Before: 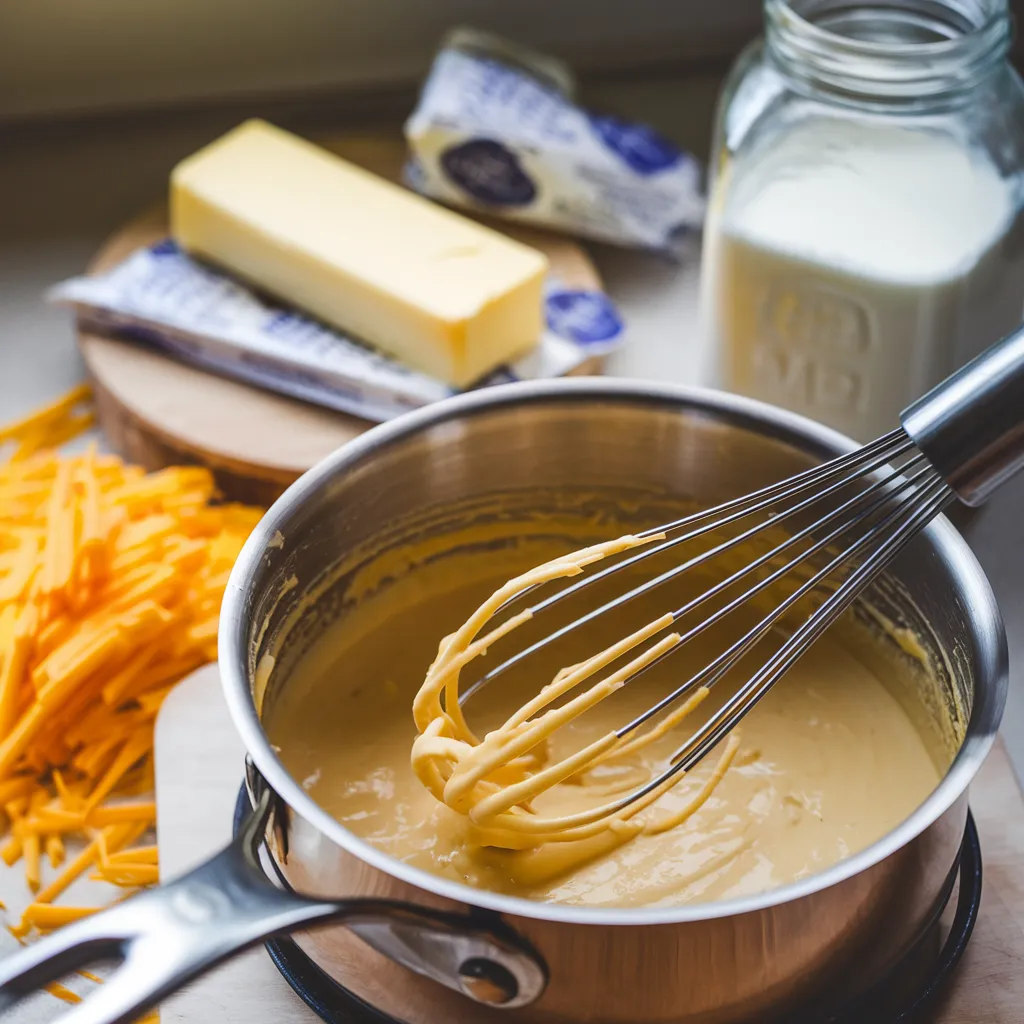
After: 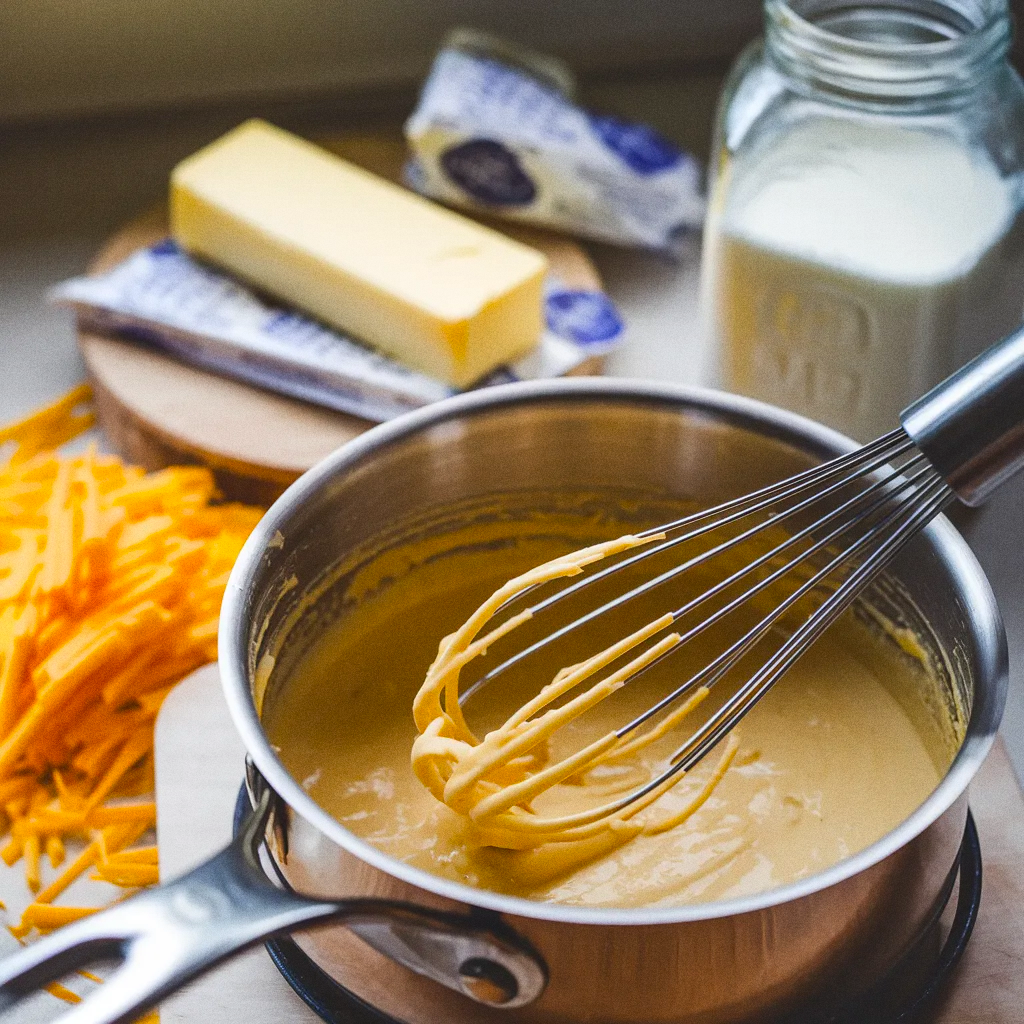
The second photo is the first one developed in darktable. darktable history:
color balance: output saturation 110%
grain: on, module defaults
